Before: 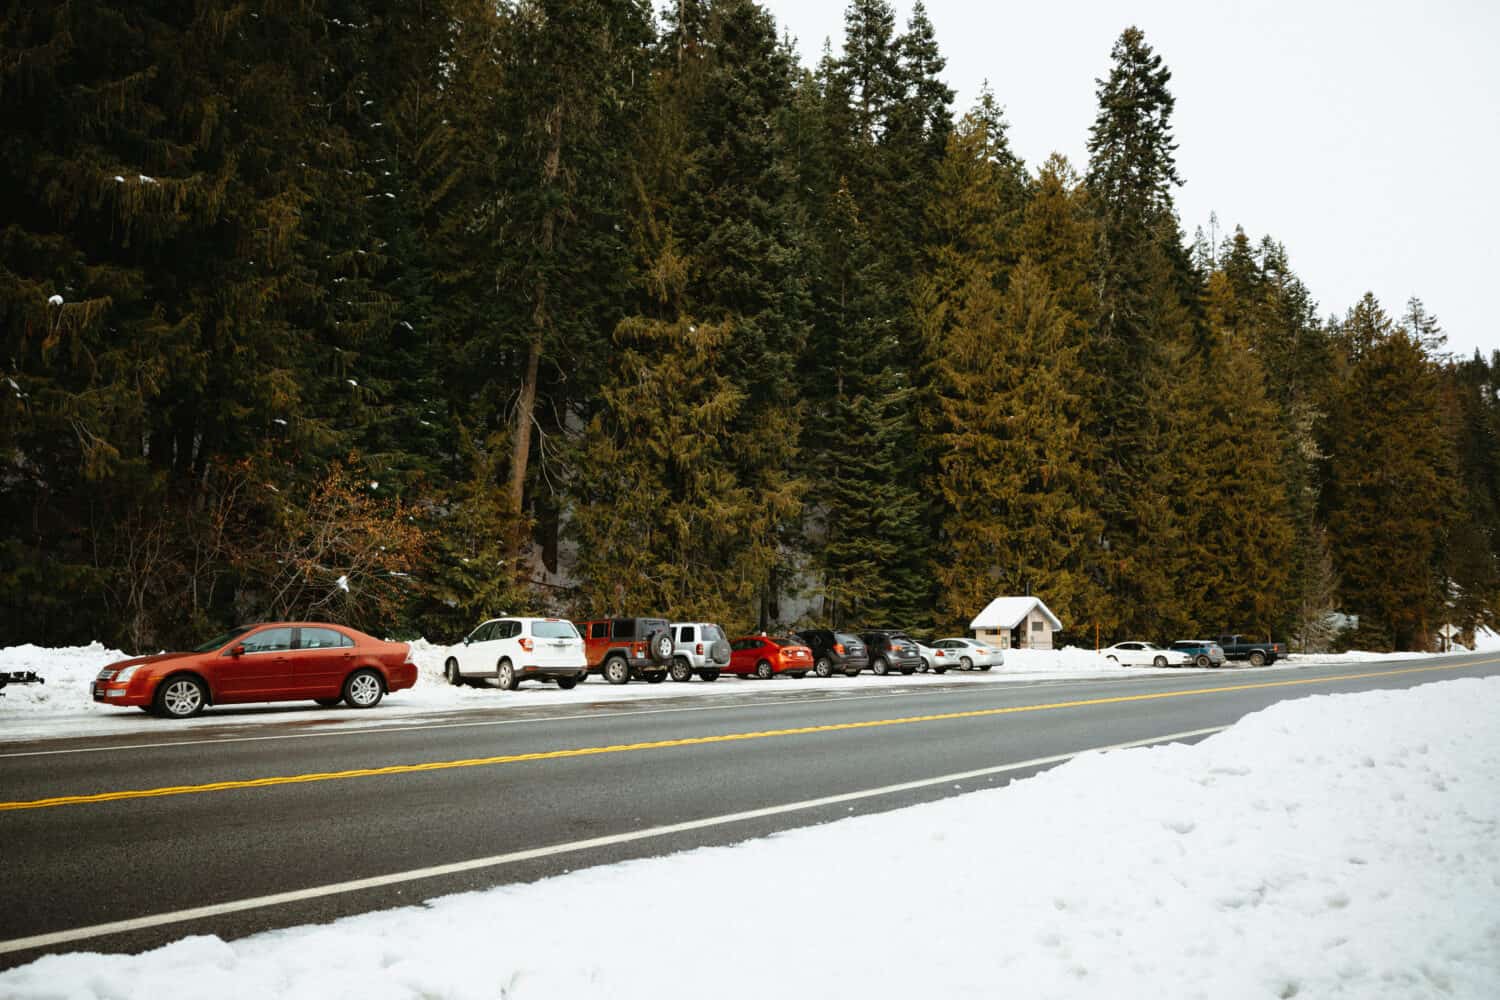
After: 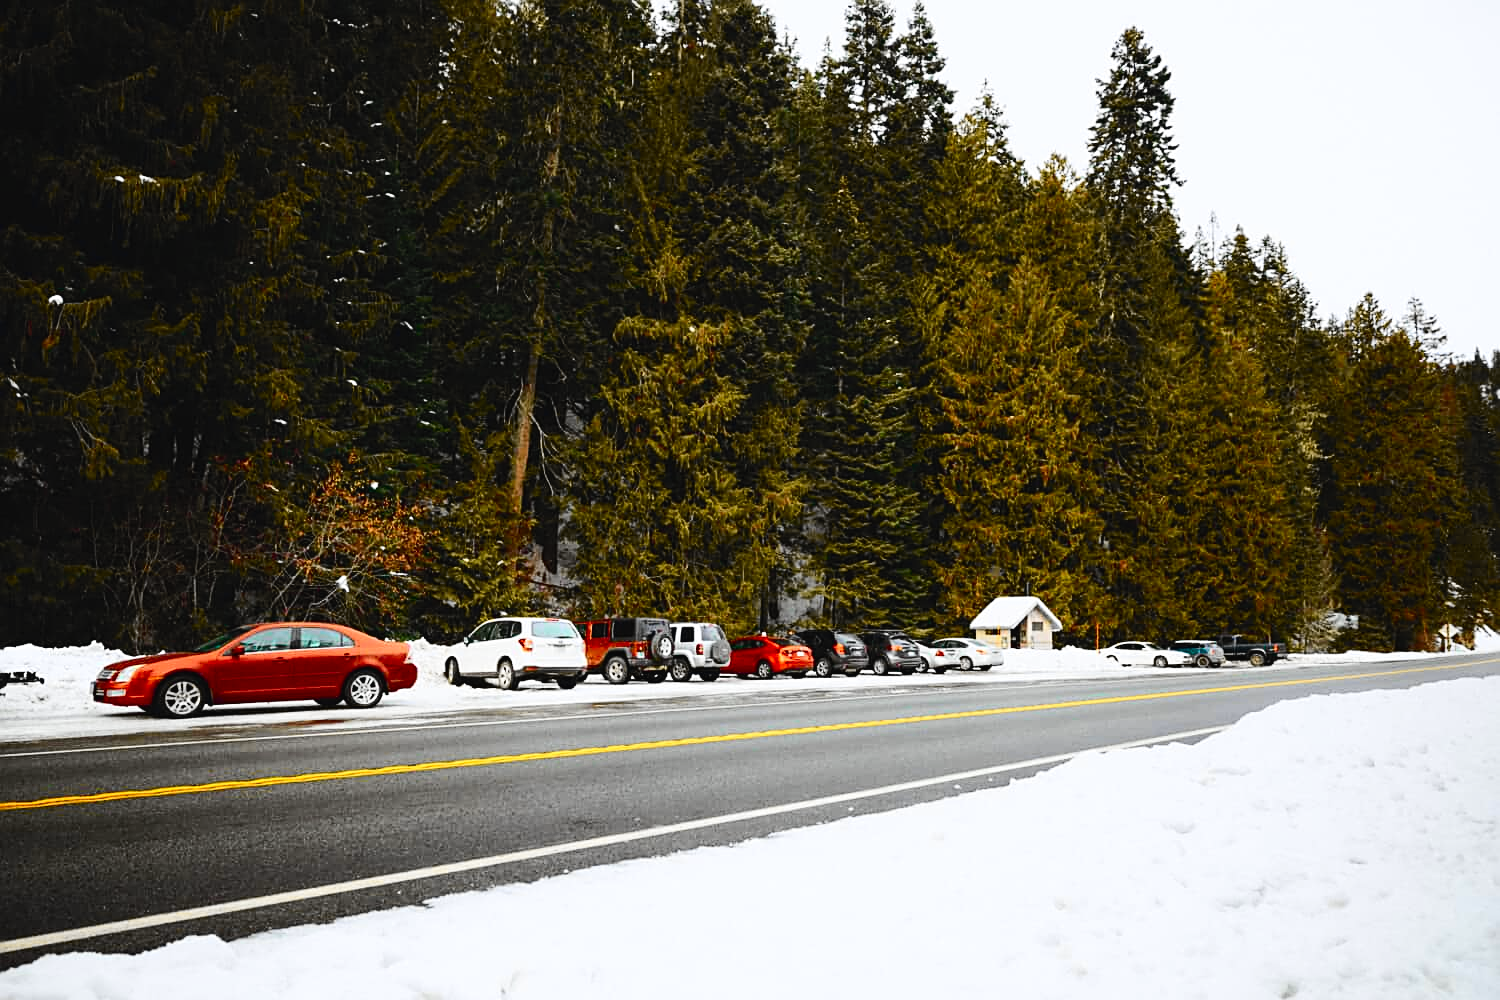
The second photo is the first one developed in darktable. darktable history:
sharpen: on, module defaults
tone curve: curves: ch0 [(0, 0.023) (0.103, 0.087) (0.295, 0.297) (0.445, 0.531) (0.553, 0.665) (0.735, 0.843) (0.994, 1)]; ch1 [(0, 0) (0.427, 0.346) (0.456, 0.426) (0.484, 0.494) (0.509, 0.505) (0.535, 0.56) (0.581, 0.632) (0.646, 0.715) (1, 1)]; ch2 [(0, 0) (0.369, 0.388) (0.449, 0.431) (0.501, 0.495) (0.533, 0.518) (0.572, 0.612) (0.677, 0.752) (1, 1)], color space Lab, independent channels, preserve colors none
